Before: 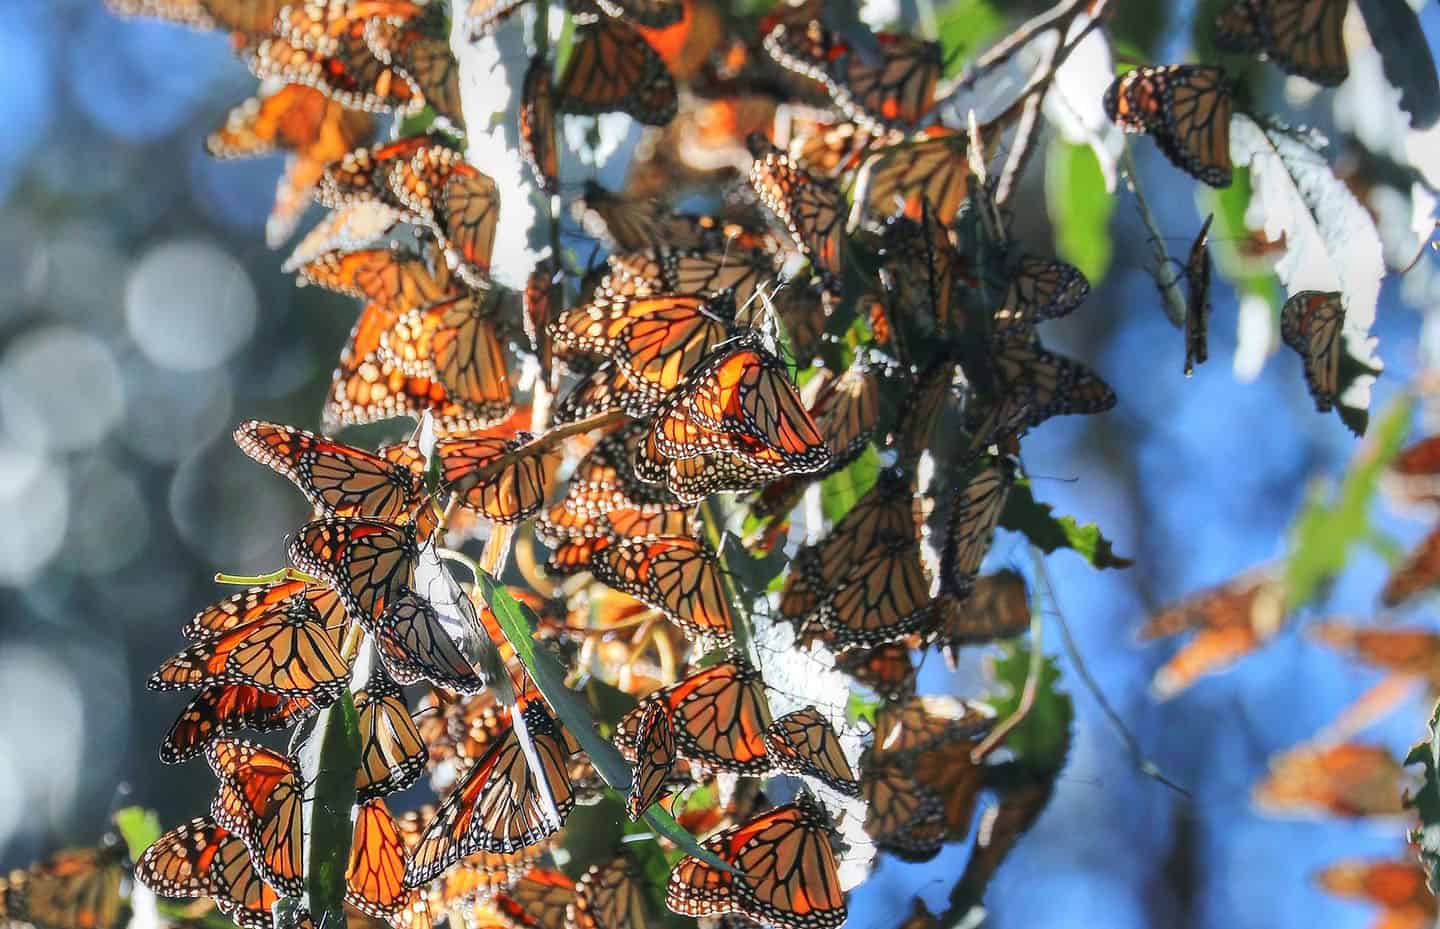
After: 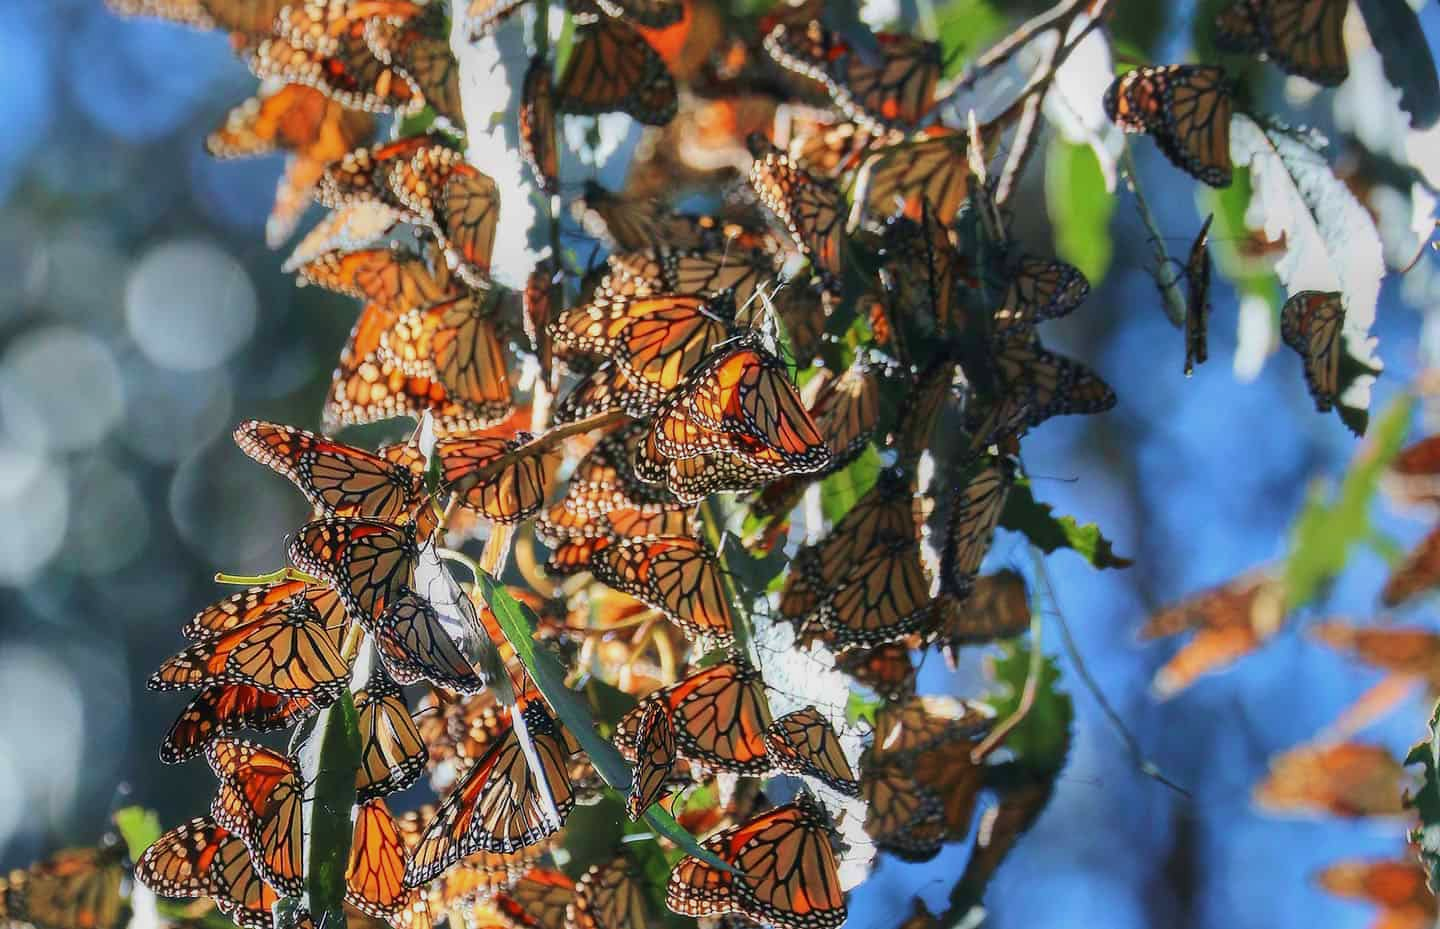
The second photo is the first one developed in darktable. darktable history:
exposure: exposure -0.29 EV, compensate highlight preservation false
velvia: on, module defaults
